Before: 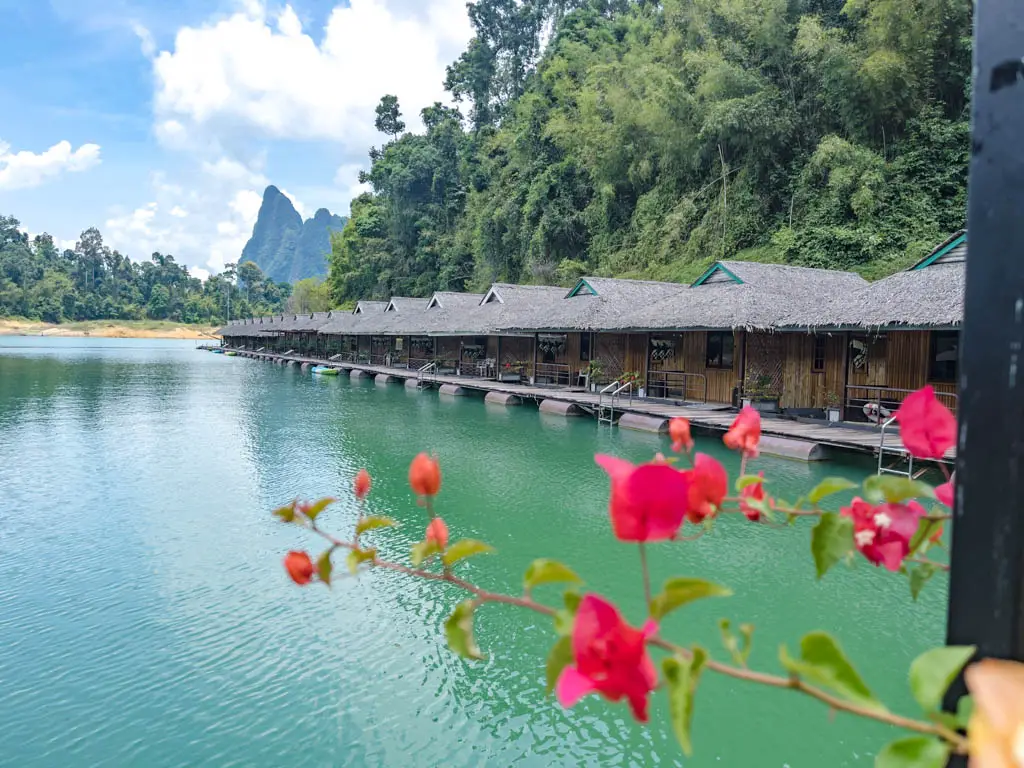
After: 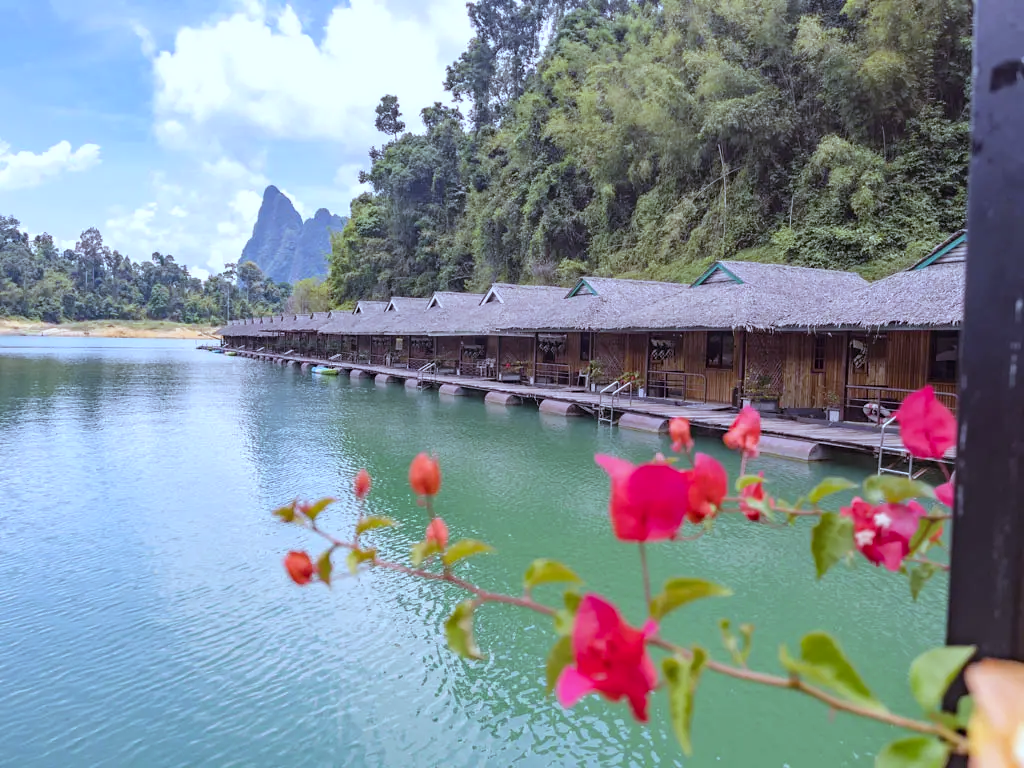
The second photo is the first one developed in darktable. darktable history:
rgb levels: mode RGB, independent channels, levels [[0, 0.474, 1], [0, 0.5, 1], [0, 0.5, 1]]
white balance: red 0.926, green 1.003, blue 1.133
